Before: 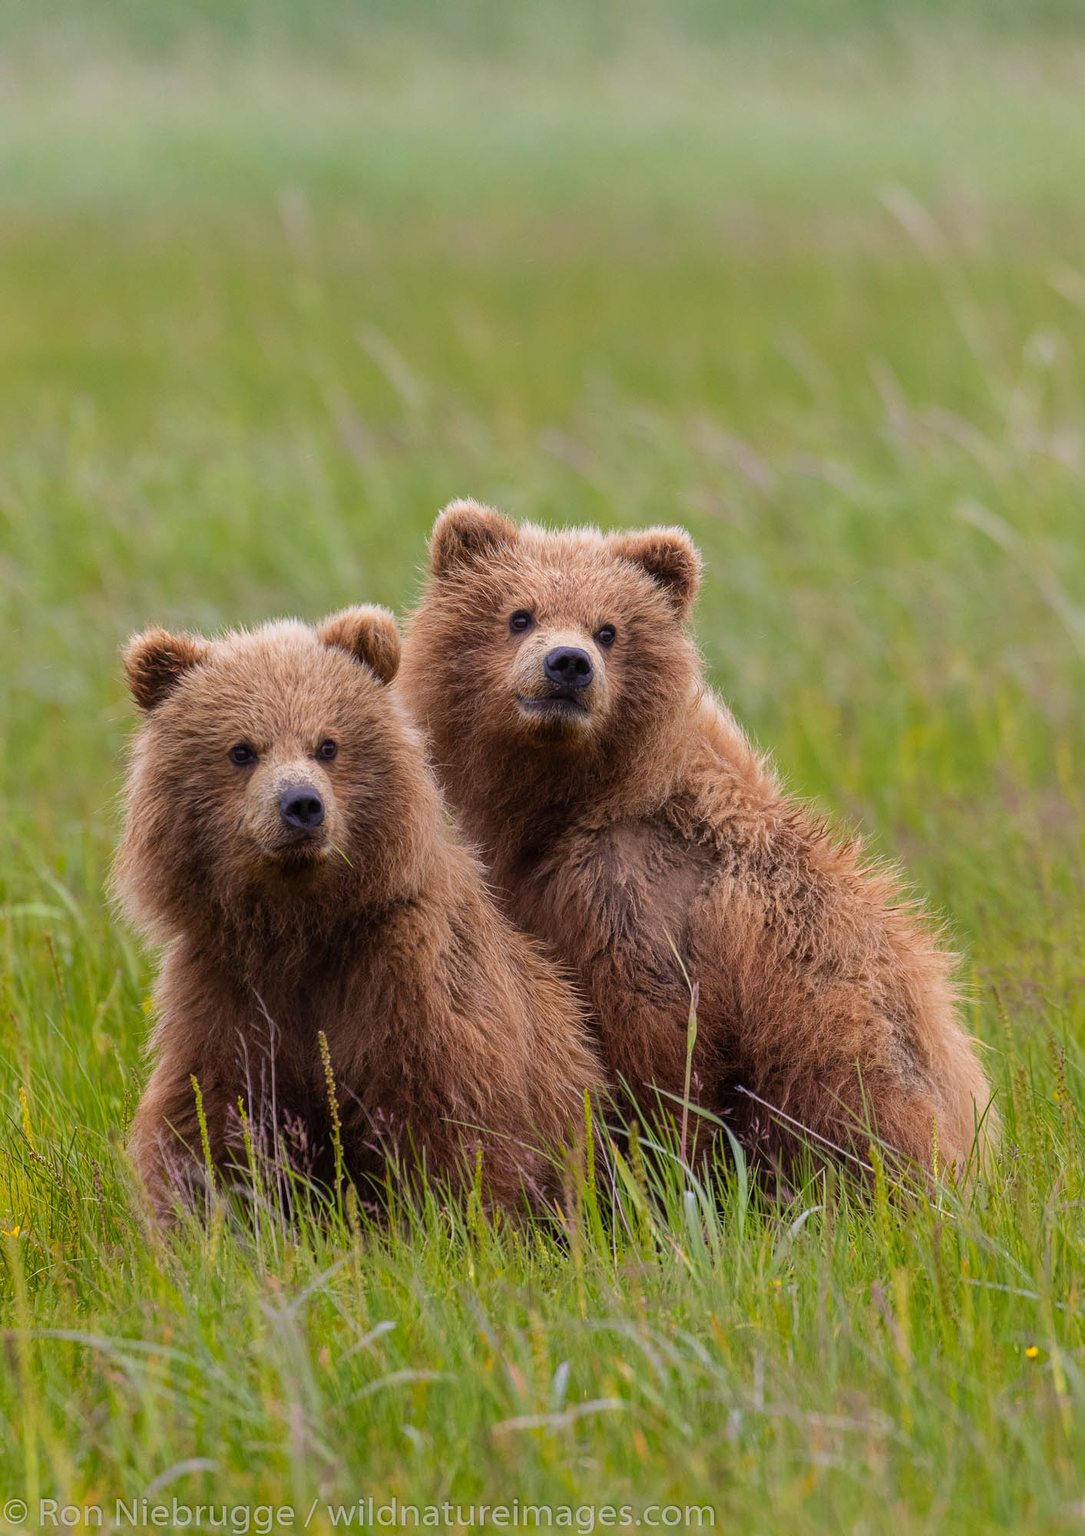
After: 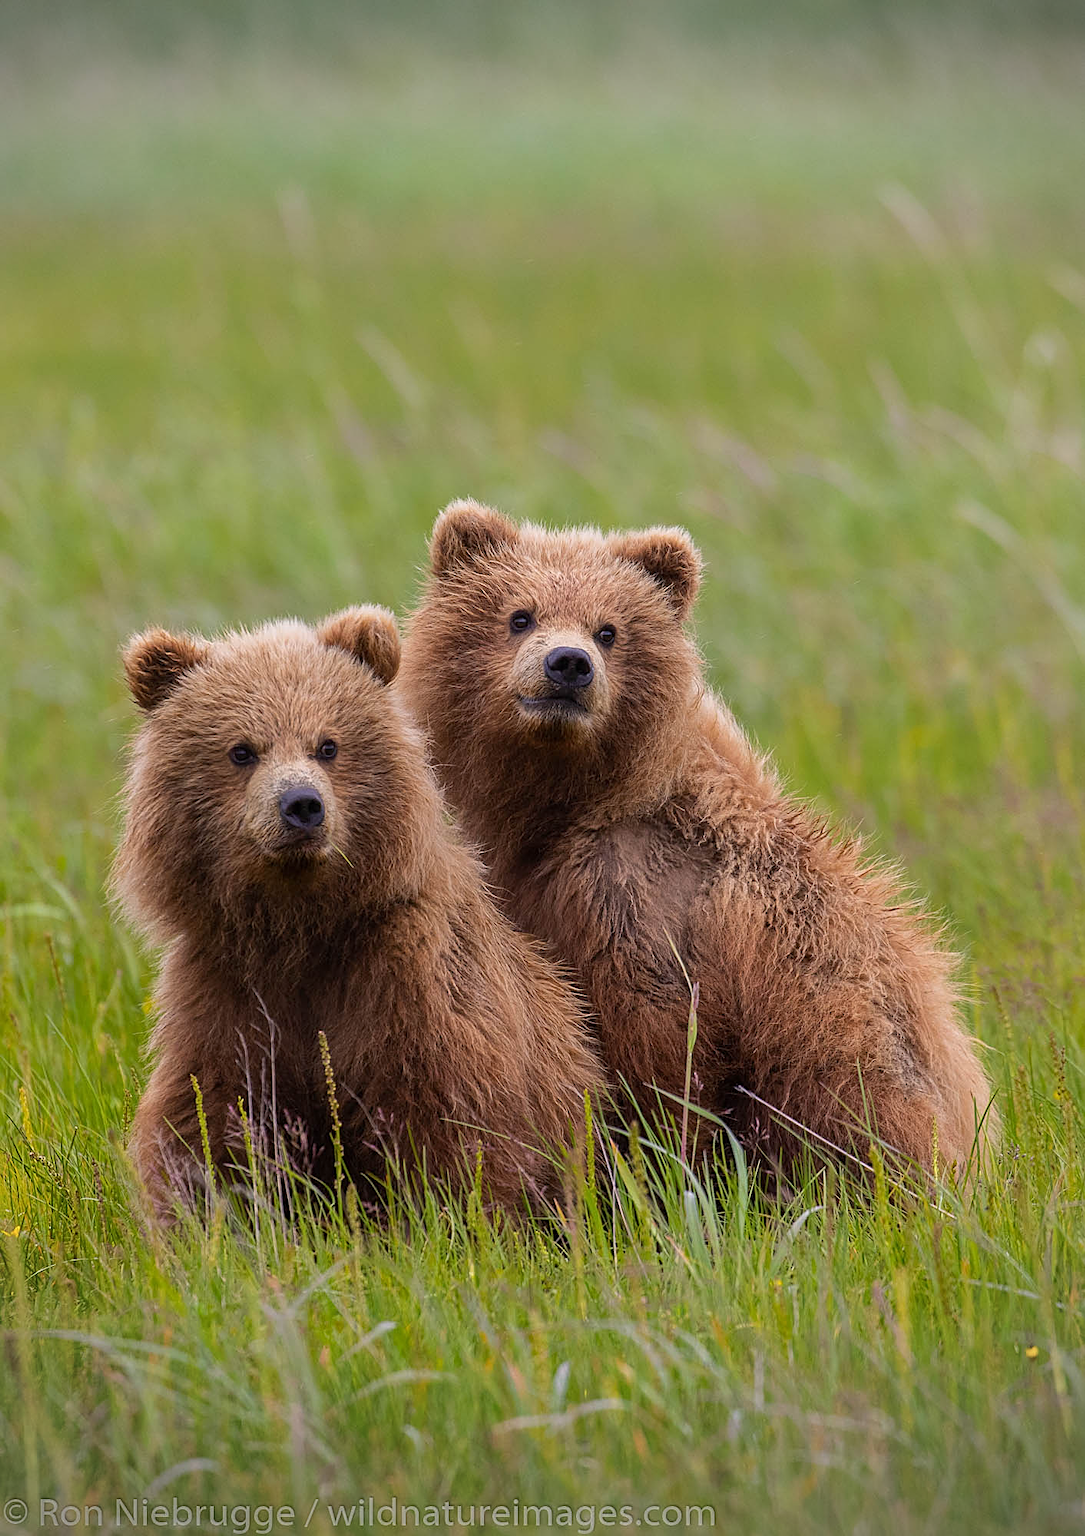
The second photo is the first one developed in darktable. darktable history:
vignetting: fall-off start 97.15%, width/height ratio 1.185
sharpen: on, module defaults
